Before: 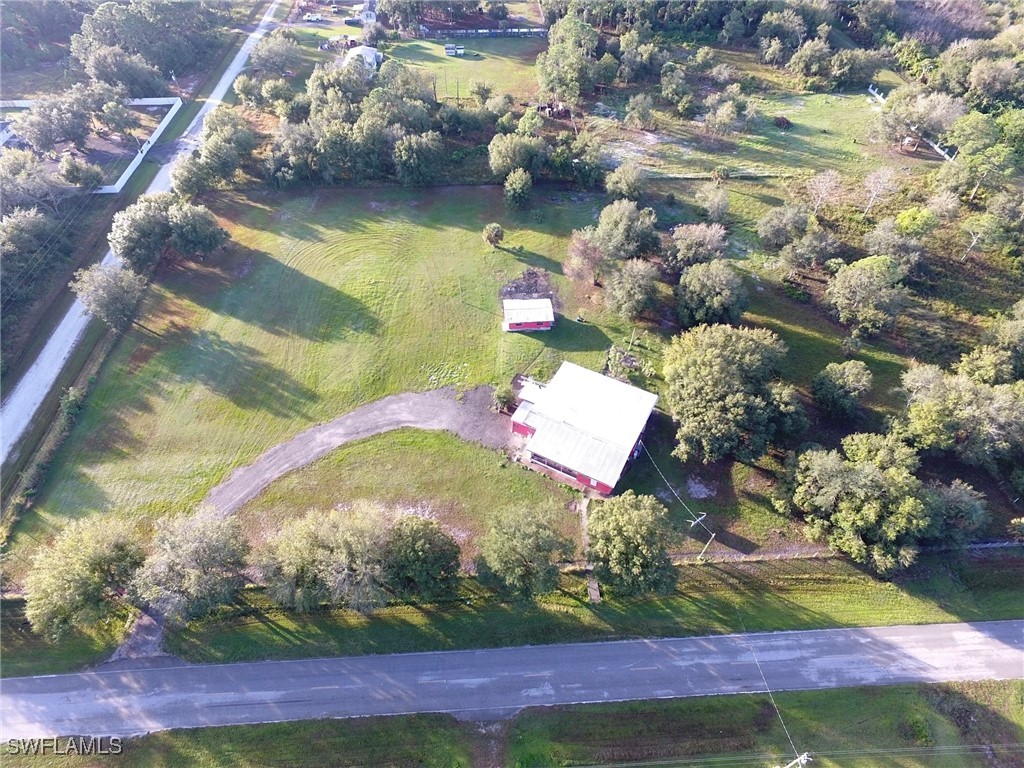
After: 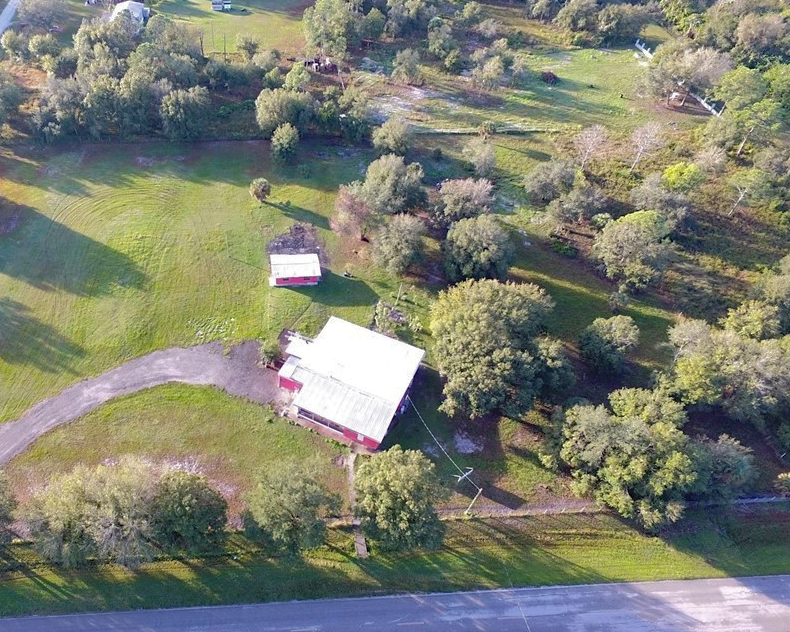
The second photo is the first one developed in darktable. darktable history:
haze removal: compatibility mode true, adaptive false
crop: left 22.798%, top 5.912%, bottom 11.78%
shadows and highlights: shadows 40.26, highlights -59.79
